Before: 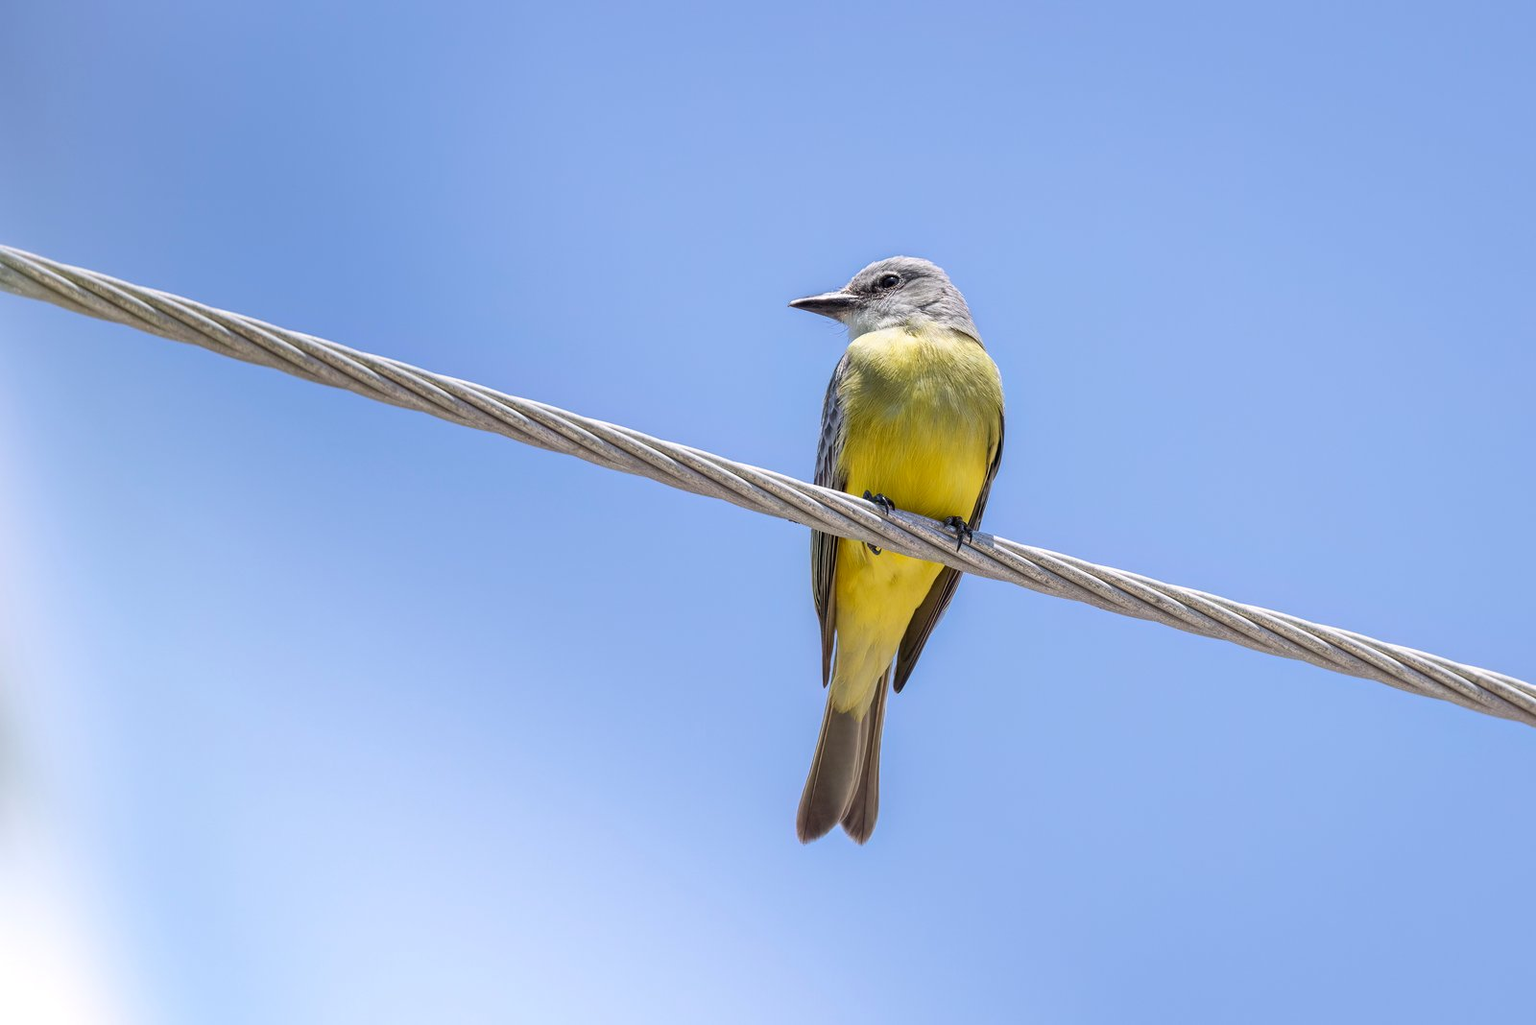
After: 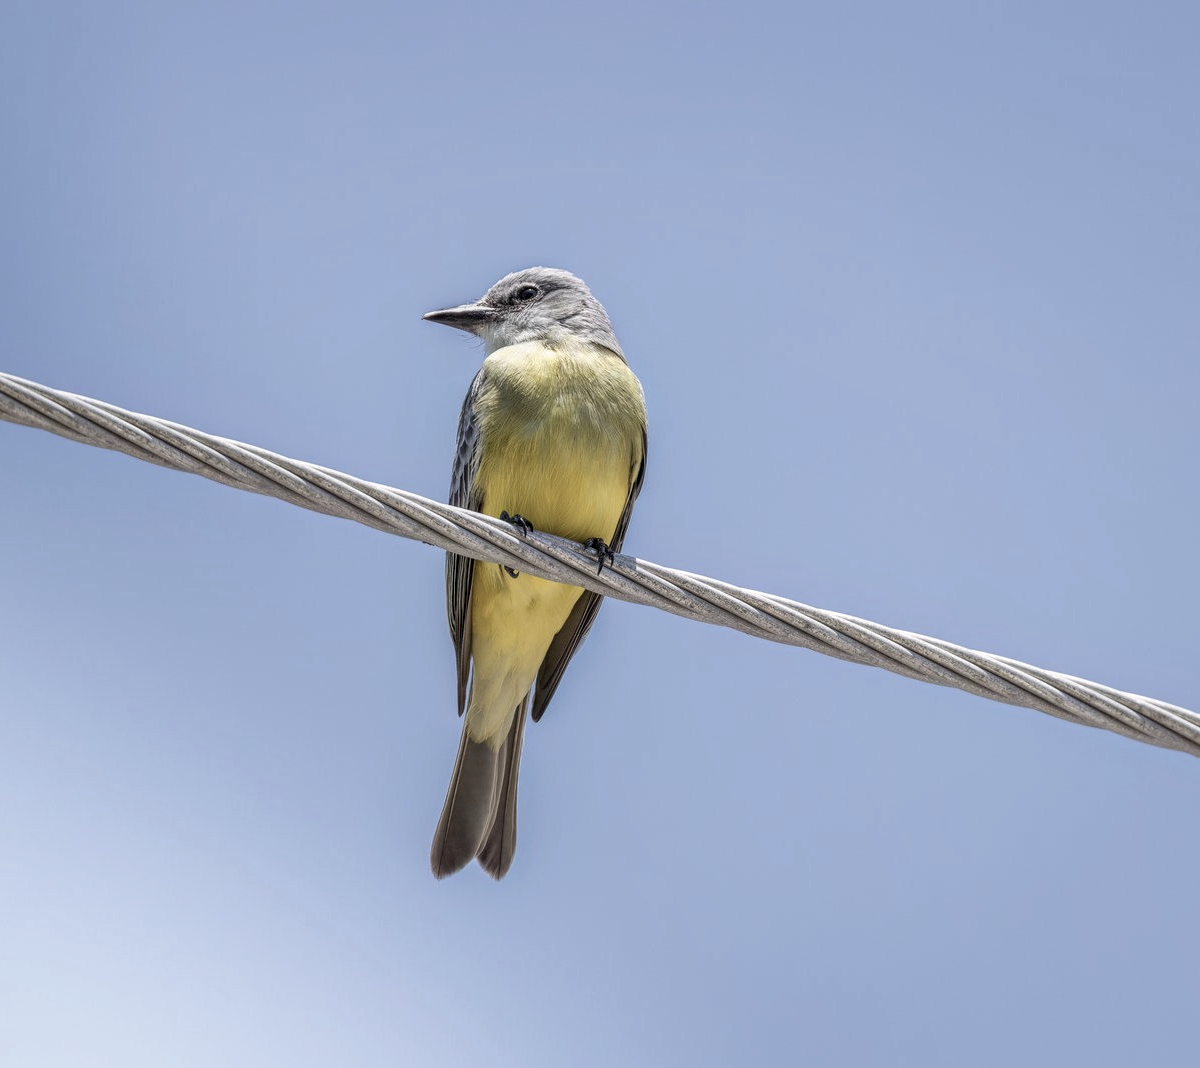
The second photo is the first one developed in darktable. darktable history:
local contrast: detail 130%
contrast brightness saturation: contrast -0.063, saturation -0.403
crop and rotate: left 24.991%
